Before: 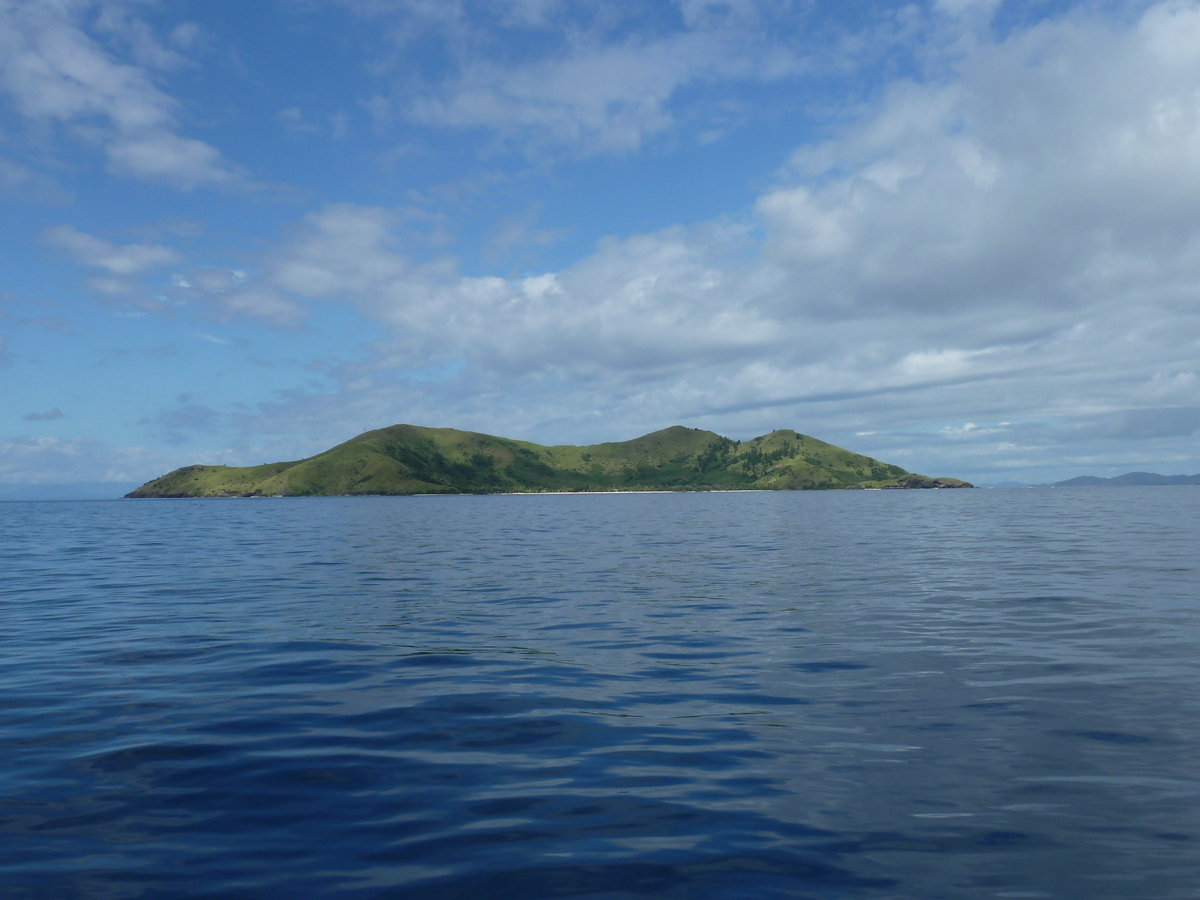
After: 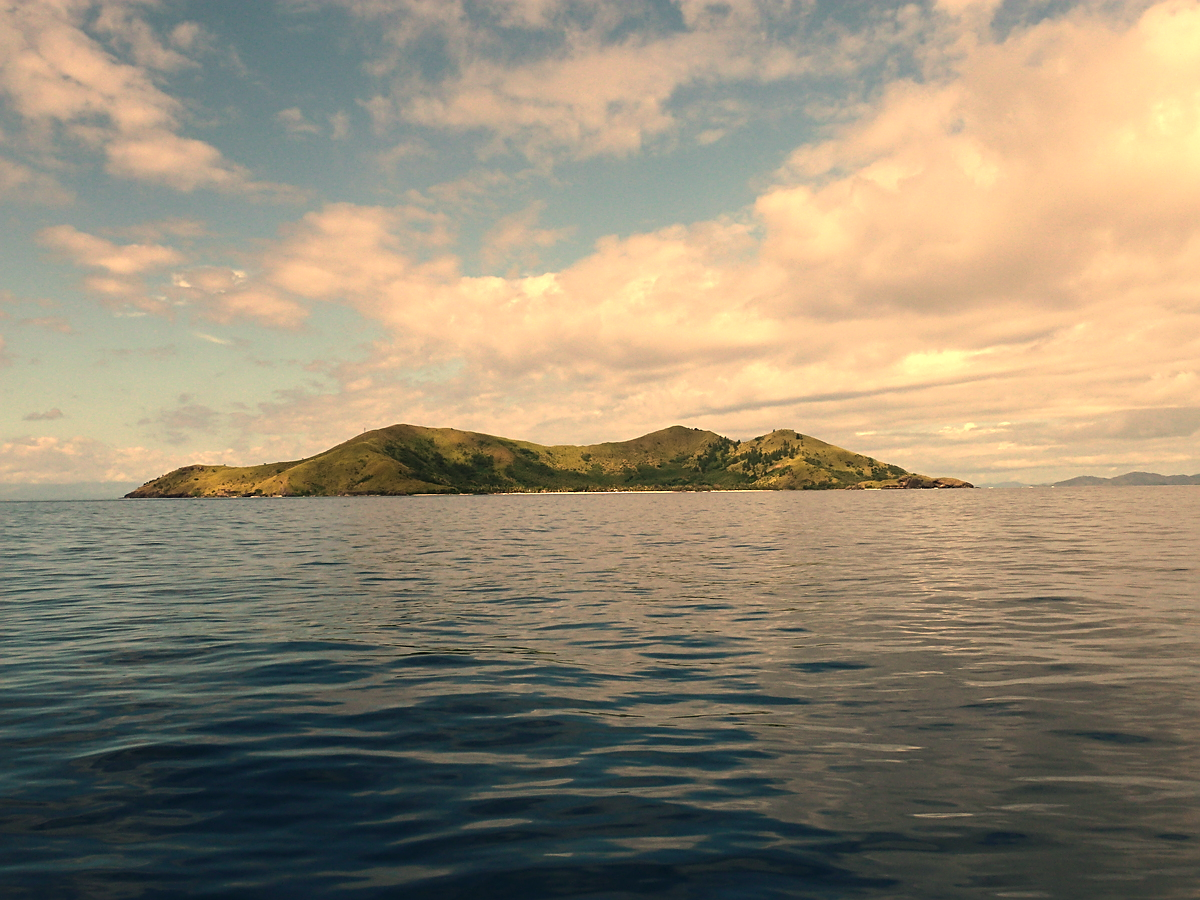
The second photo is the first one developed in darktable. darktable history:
color balance: output saturation 110%
sharpen: on, module defaults
white balance: red 1.467, blue 0.684
contrast brightness saturation: saturation -0.05
tone equalizer: -8 EV -0.75 EV, -7 EV -0.7 EV, -6 EV -0.6 EV, -5 EV -0.4 EV, -3 EV 0.4 EV, -2 EV 0.6 EV, -1 EV 0.7 EV, +0 EV 0.75 EV, edges refinement/feathering 500, mask exposure compensation -1.57 EV, preserve details no
